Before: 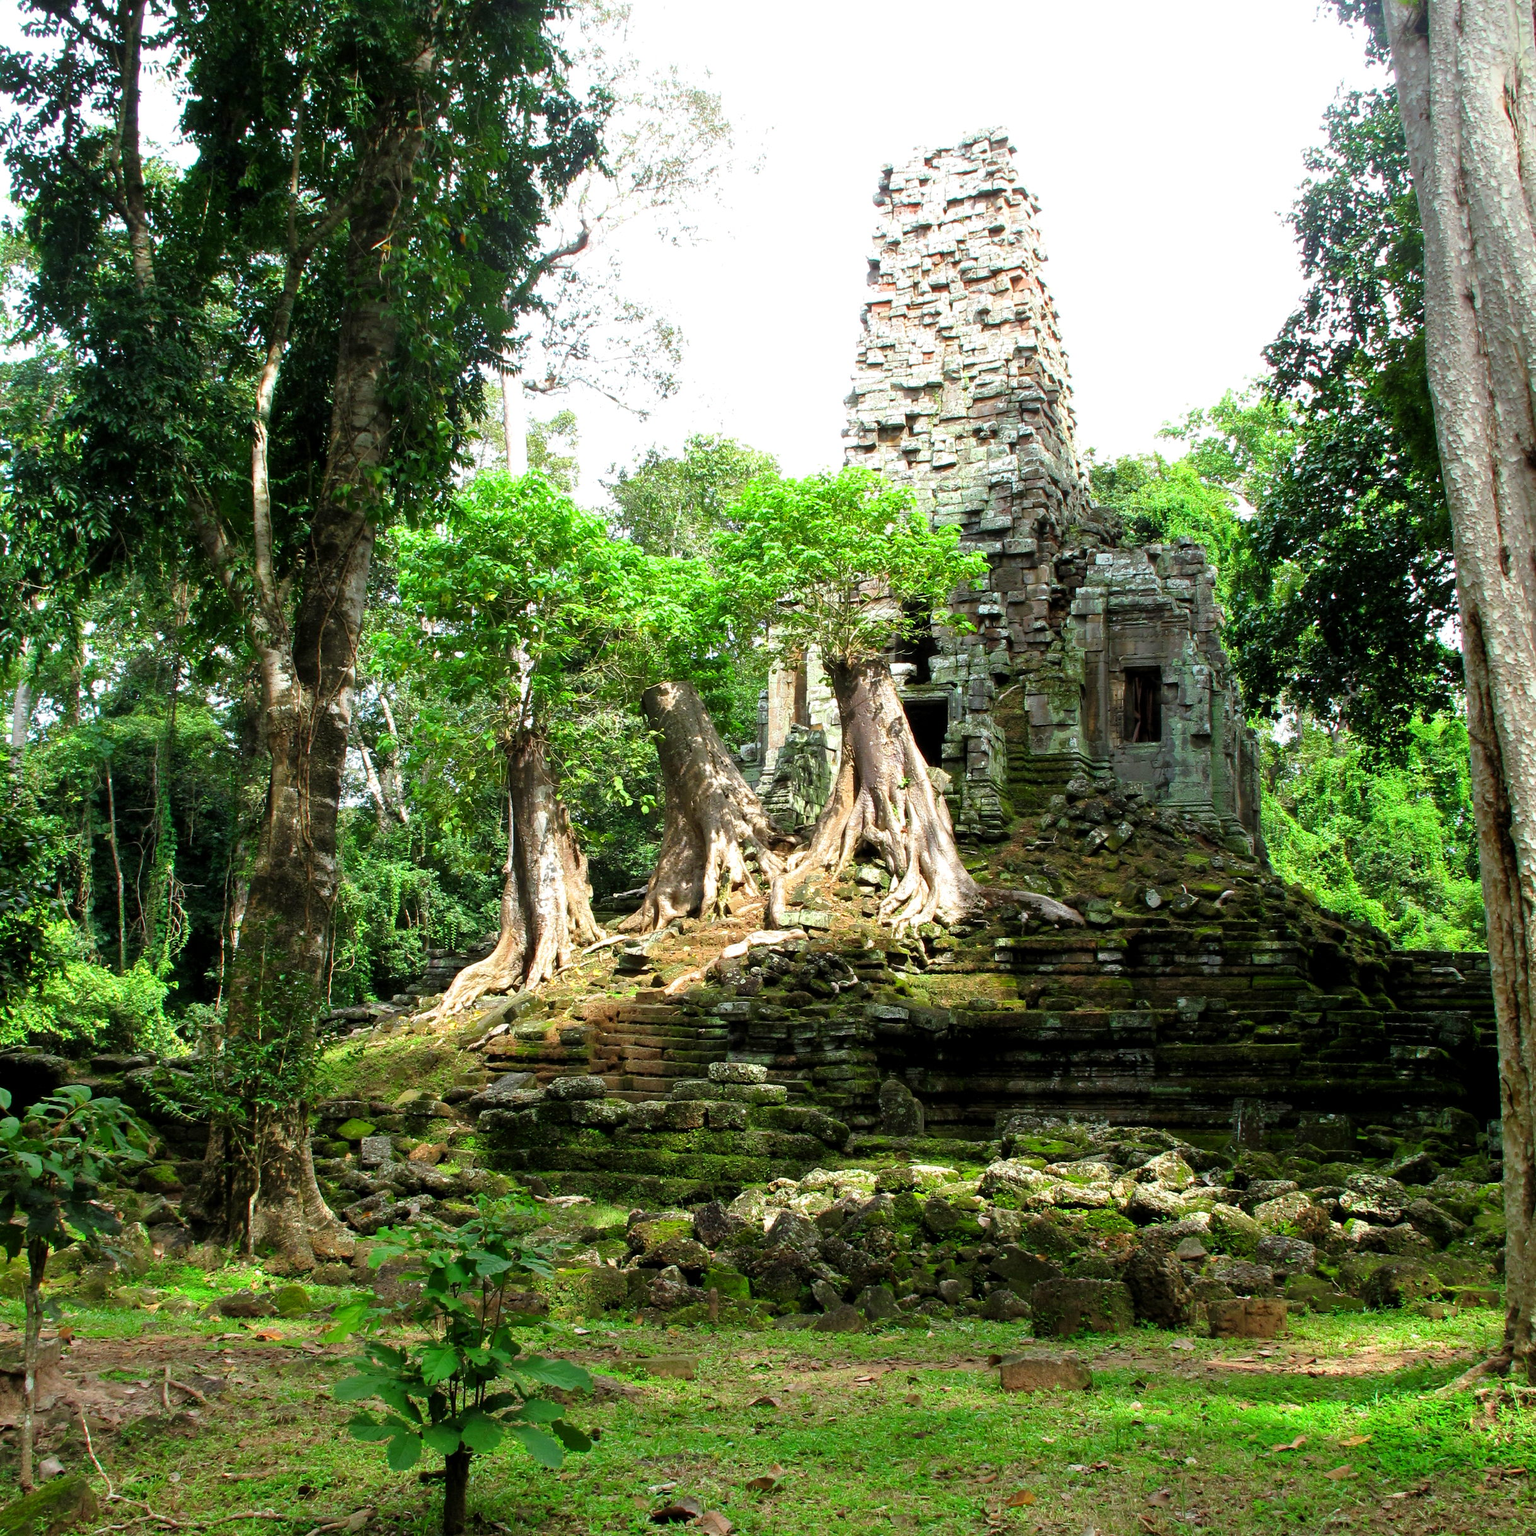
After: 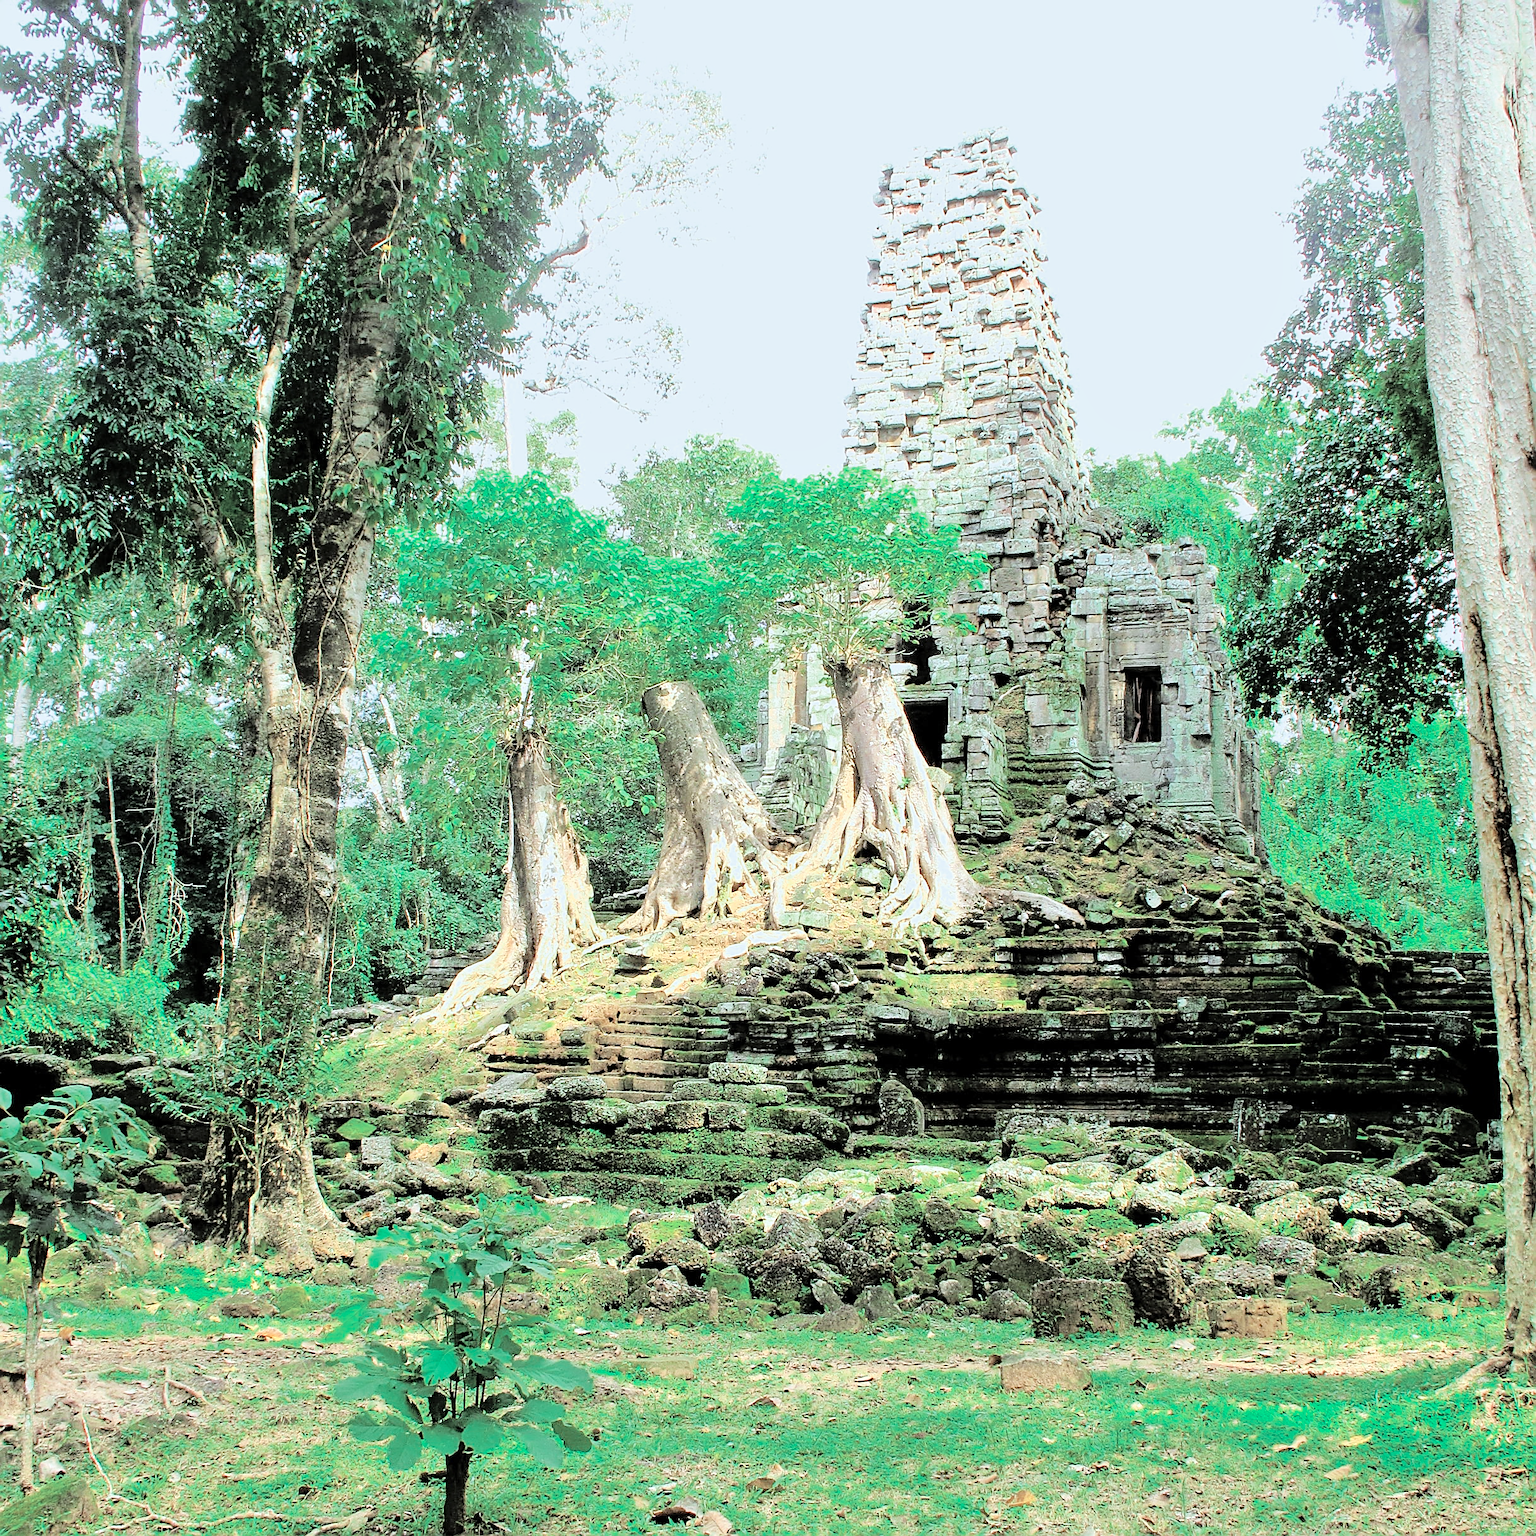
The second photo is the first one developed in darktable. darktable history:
color zones: curves: ch0 [(0, 0.5) (0.125, 0.4) (0.25, 0.5) (0.375, 0.4) (0.5, 0.4) (0.625, 0.35) (0.75, 0.35) (0.875, 0.5)]; ch1 [(0, 0.35) (0.125, 0.45) (0.25, 0.35) (0.375, 0.35) (0.5, 0.35) (0.625, 0.35) (0.75, 0.45) (0.875, 0.35)]; ch2 [(0, 0.6) (0.125, 0.5) (0.25, 0.5) (0.375, 0.6) (0.5, 0.6) (0.625, 0.5) (0.75, 0.5) (0.875, 0.5)]
tone curve: curves: ch0 [(0, 0) (0.169, 0.367) (0.635, 0.859) (1, 1)], color space Lab, independent channels, preserve colors none
color contrast: green-magenta contrast 0.96
sharpen: radius 1.685, amount 1.294
white balance: red 0.925, blue 1.046
tone equalizer: -7 EV 0.15 EV, -6 EV 0.6 EV, -5 EV 1.15 EV, -4 EV 1.33 EV, -3 EV 1.15 EV, -2 EV 0.6 EV, -1 EV 0.15 EV, mask exposure compensation -0.5 EV
